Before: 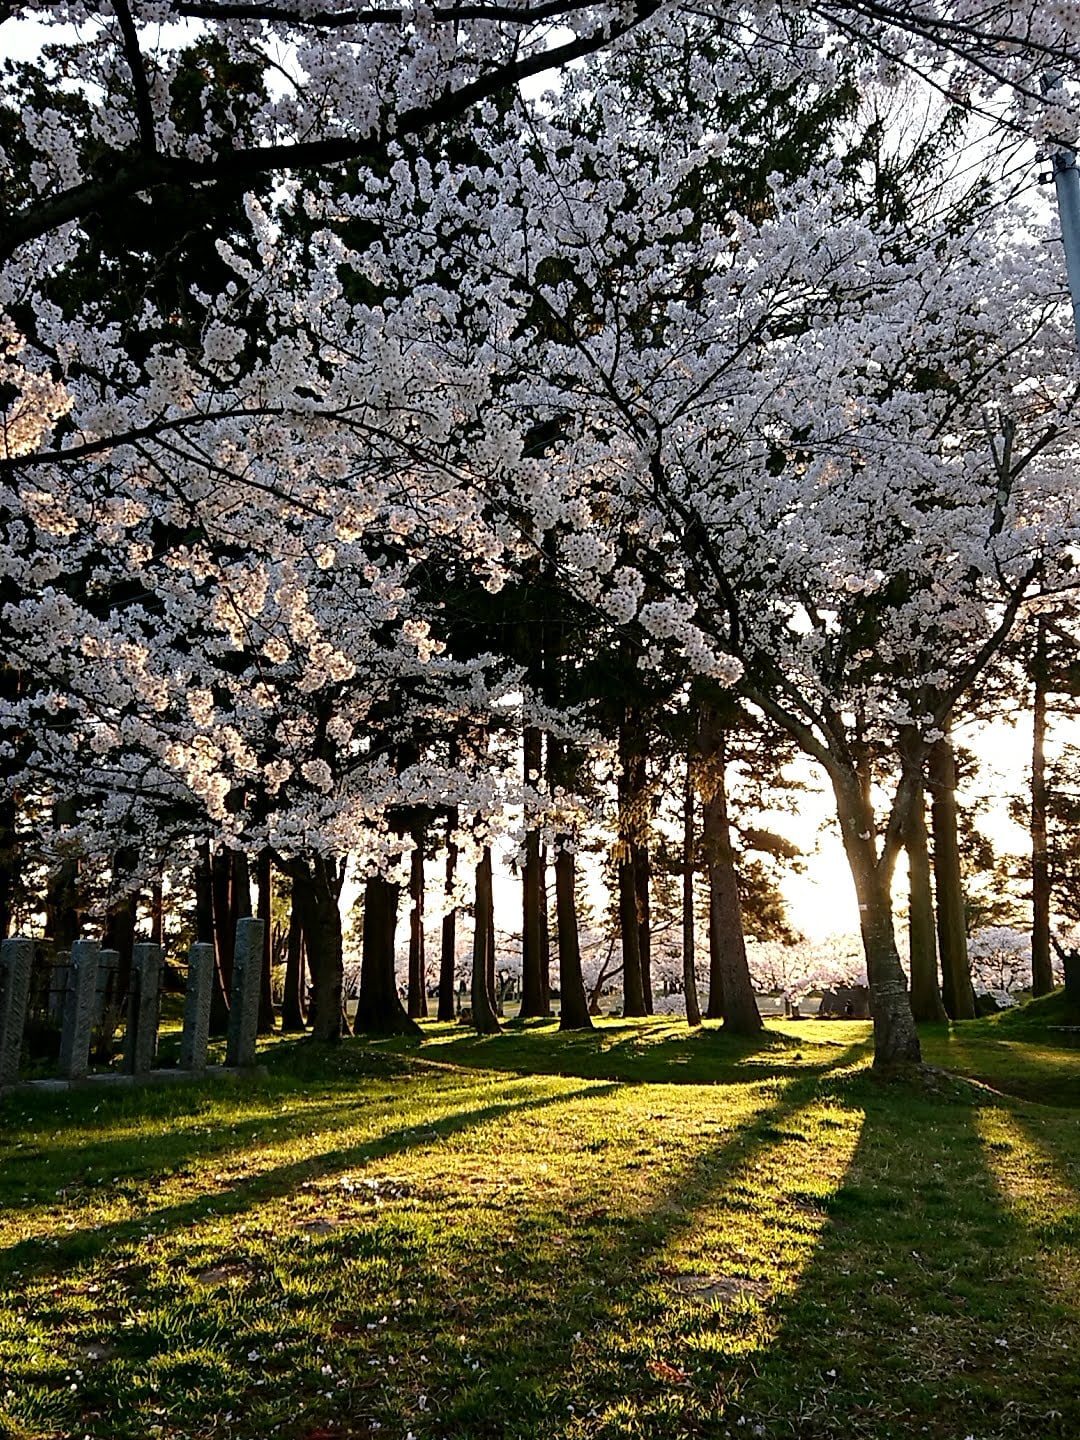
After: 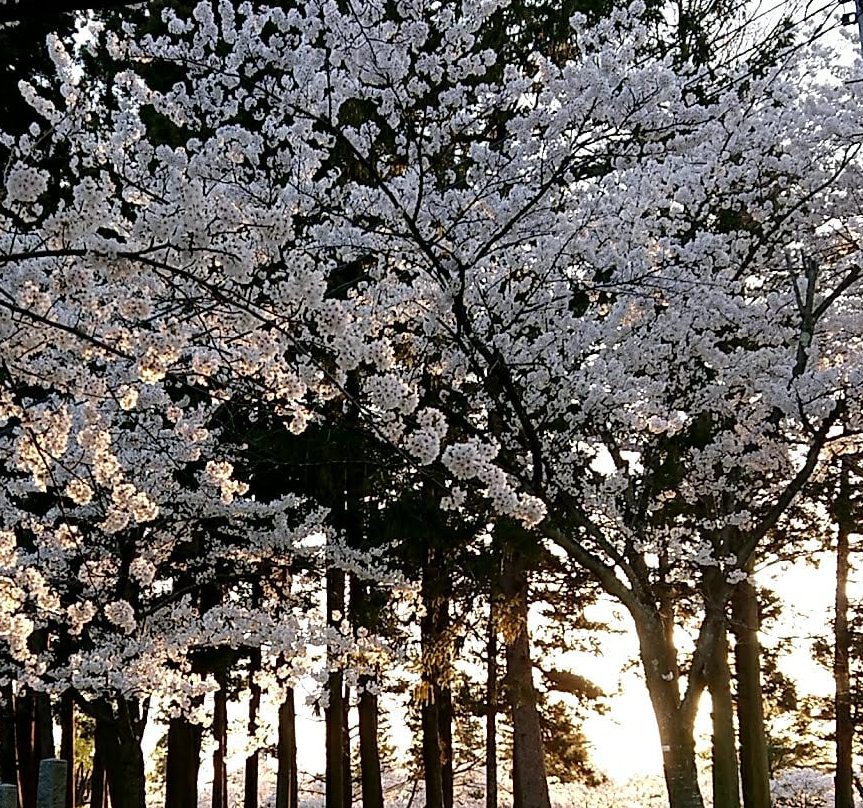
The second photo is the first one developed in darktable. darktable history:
crop: left 18.273%, top 11.073%, right 1.81%, bottom 32.79%
